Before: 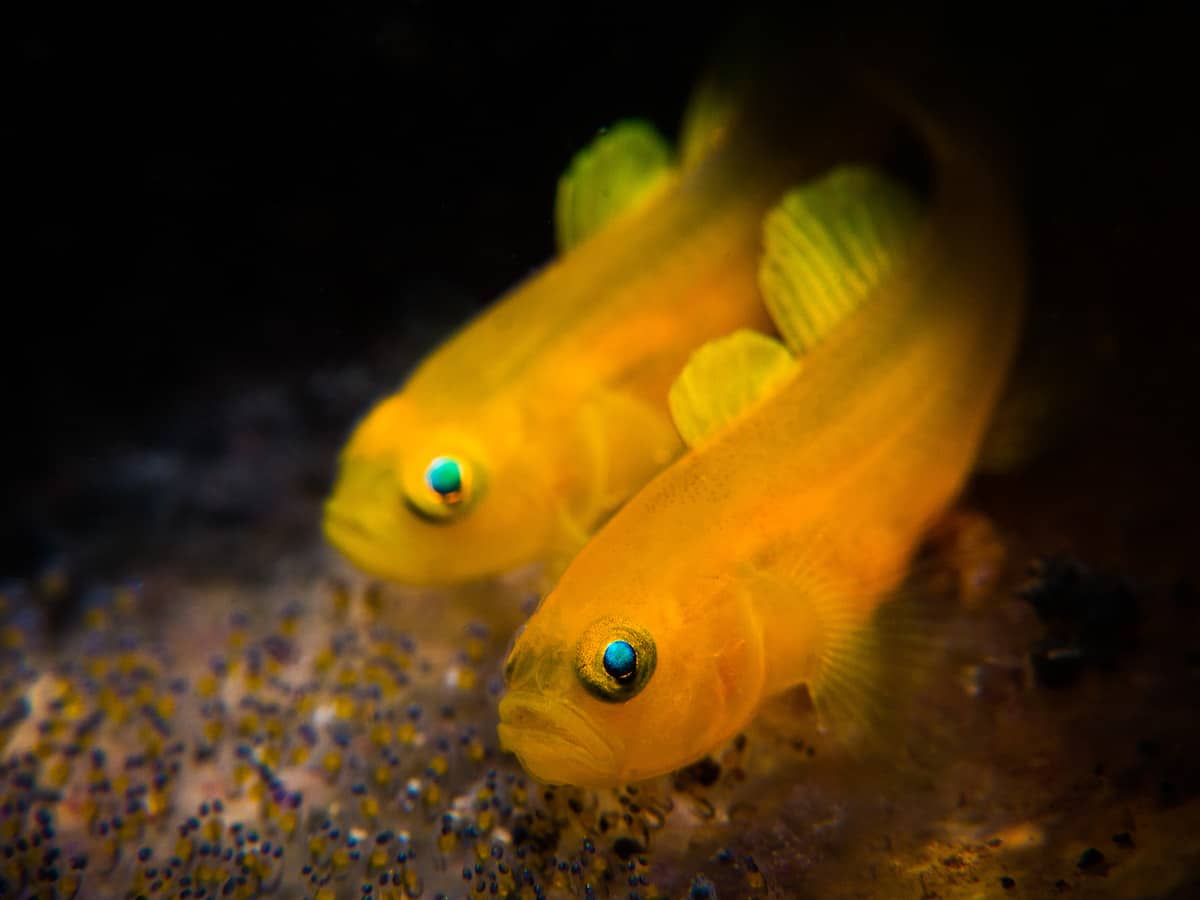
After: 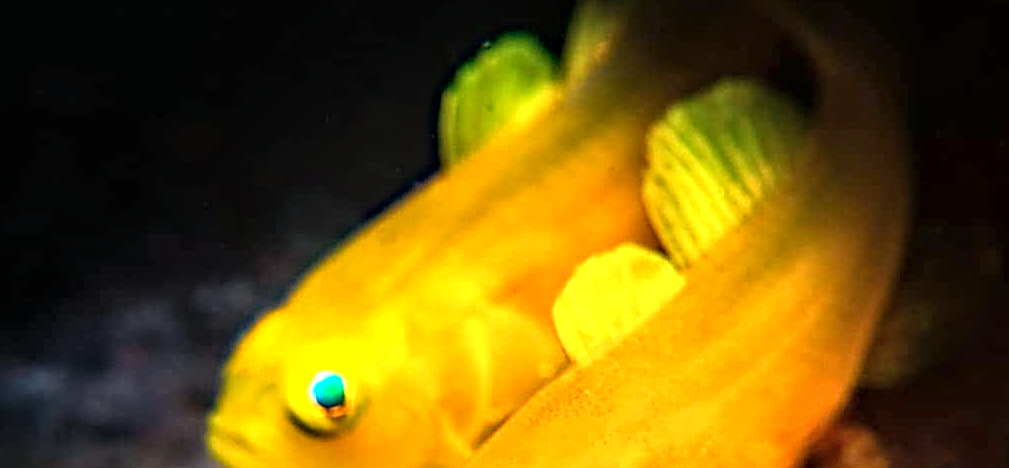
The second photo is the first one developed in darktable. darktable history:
local contrast: detail 130%
crop and rotate: left 9.677%, top 9.602%, right 6.212%, bottom 38.287%
sharpen: on, module defaults
exposure: black level correction 0, exposure 1.2 EV, compensate highlight preservation false
haze removal: compatibility mode true, adaptive false
